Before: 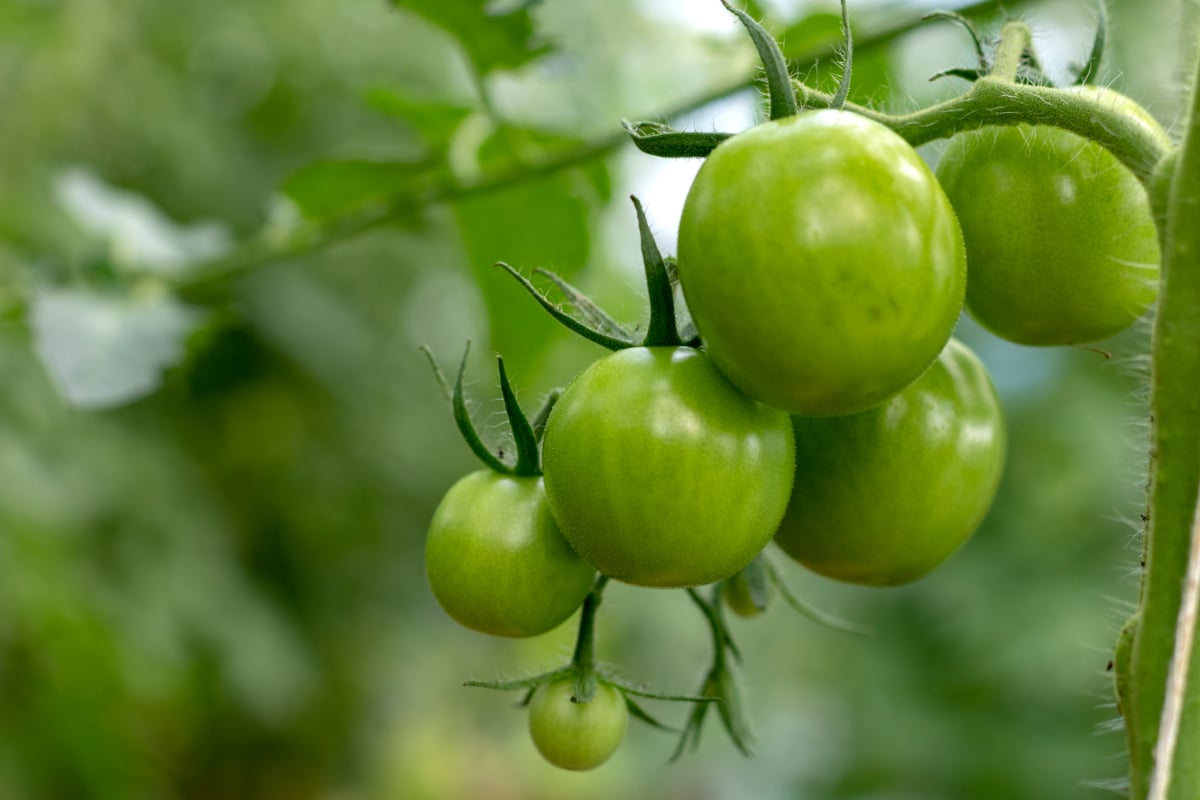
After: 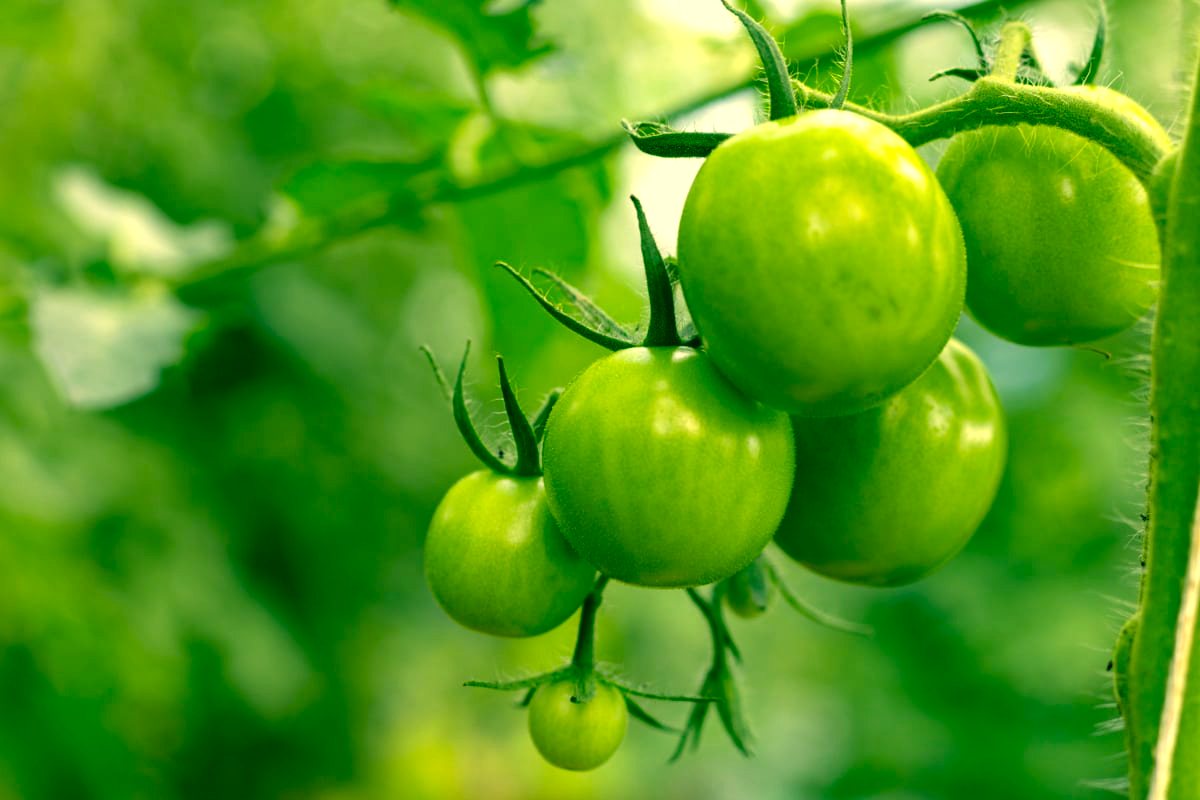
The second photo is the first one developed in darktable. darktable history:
color correction: highlights a* 1.94, highlights b* 34.63, shadows a* -37.42, shadows b* -6.03
haze removal: compatibility mode true, adaptive false
exposure: black level correction 0.001, exposure 0.499 EV, compensate exposure bias true, compensate highlight preservation false
